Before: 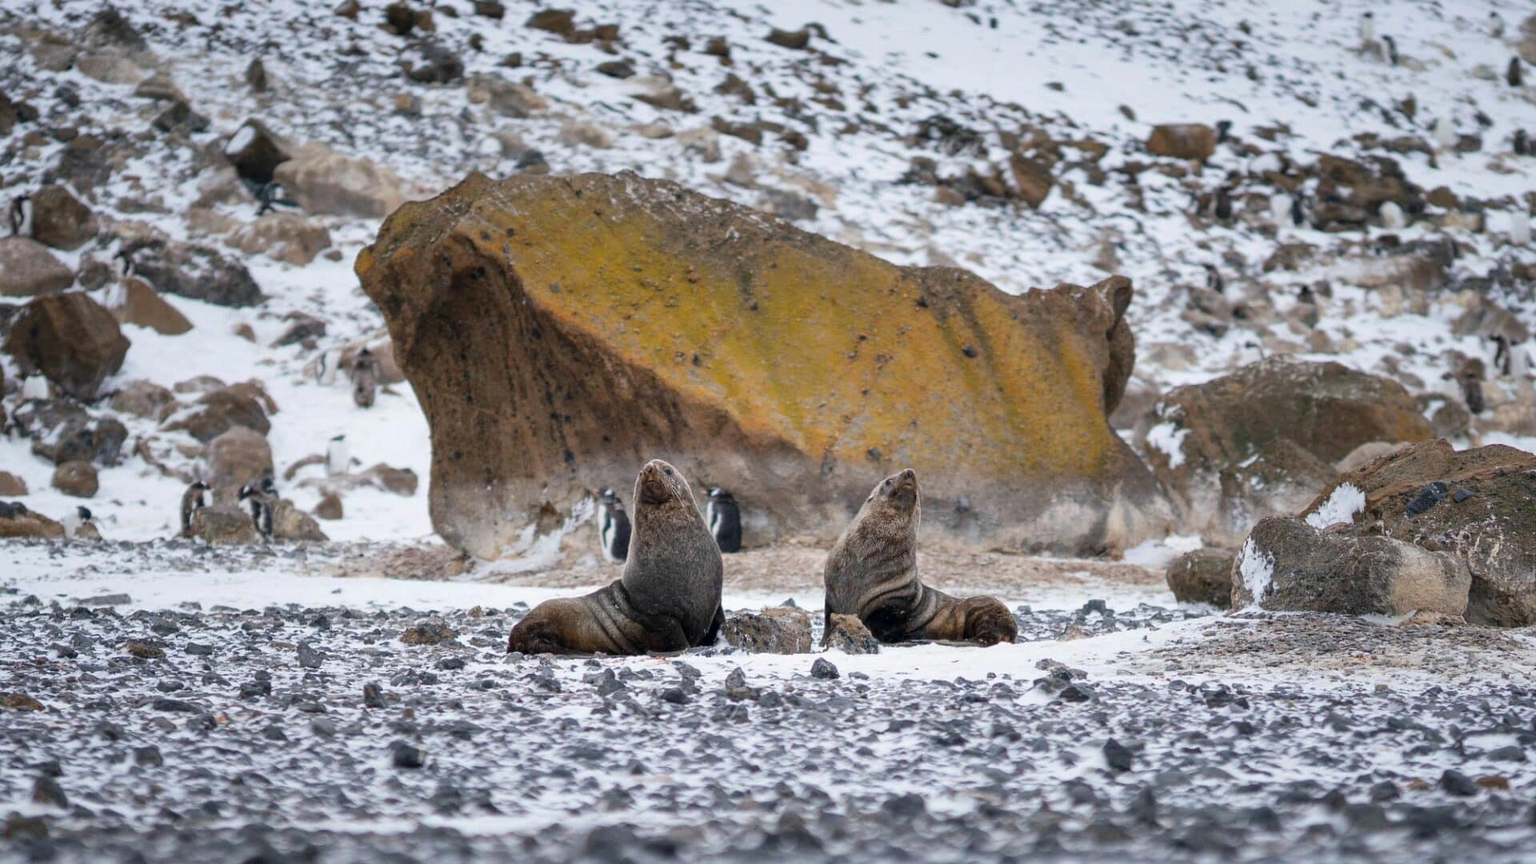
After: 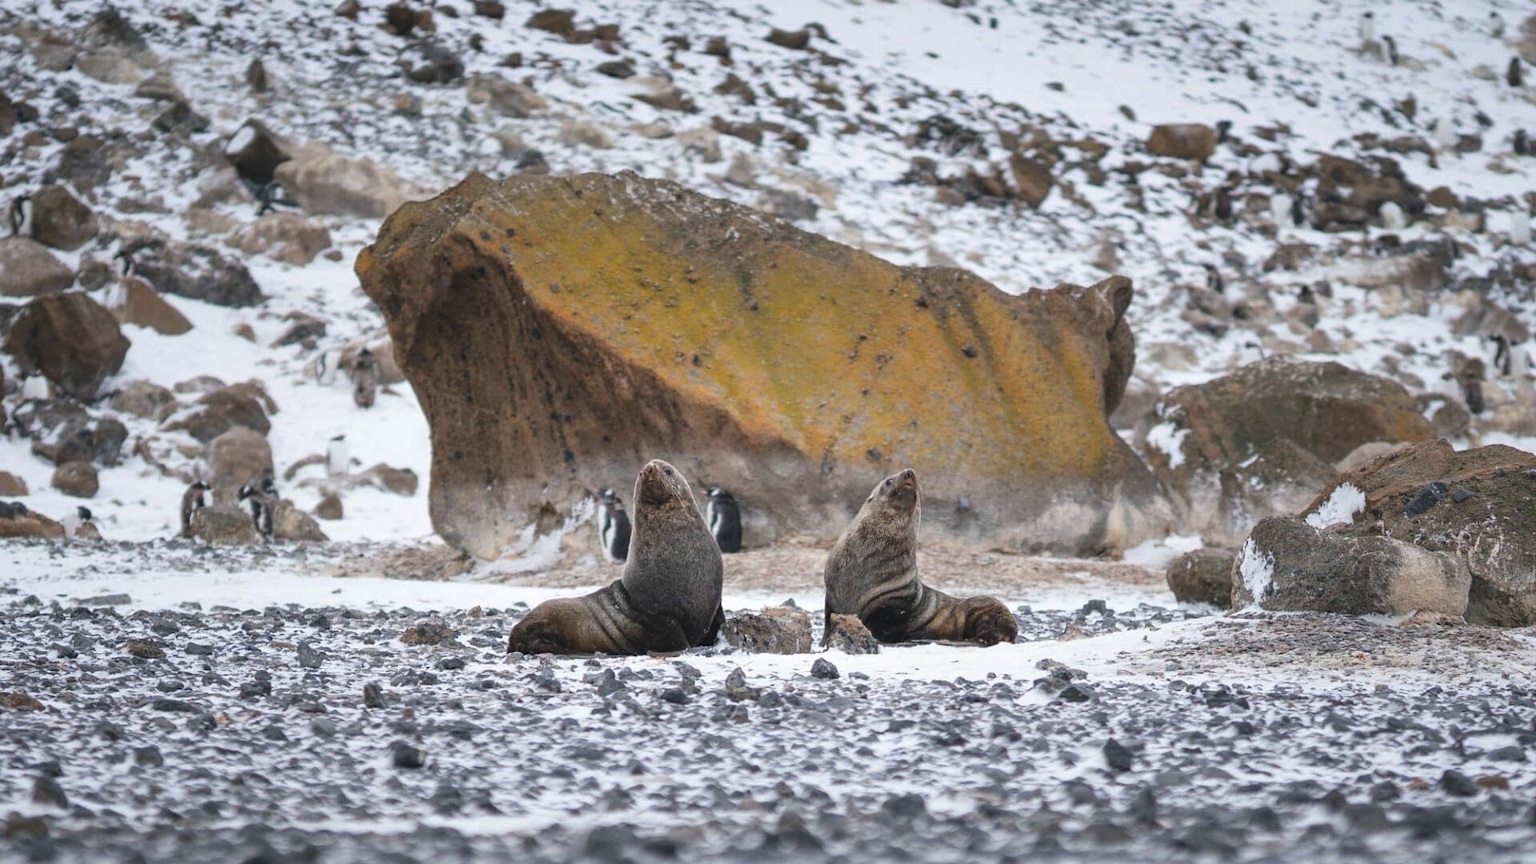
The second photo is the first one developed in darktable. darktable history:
exposure: black level correction -0.008, exposure 0.067 EV, compensate highlight preservation false
contrast brightness saturation: saturation -0.067
